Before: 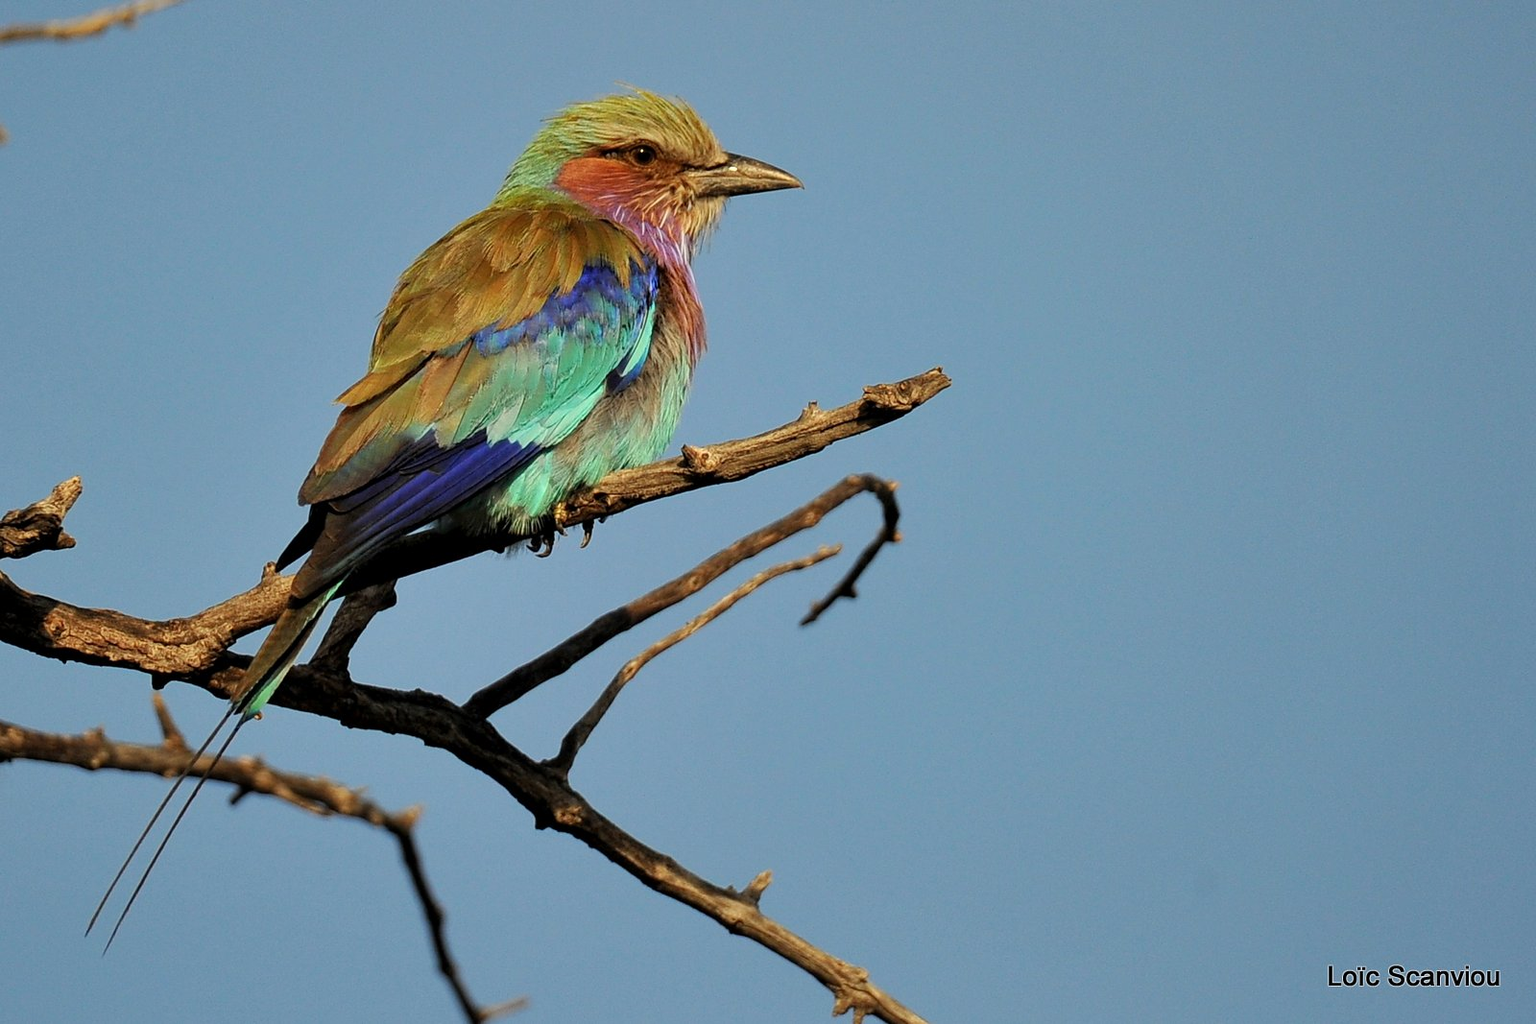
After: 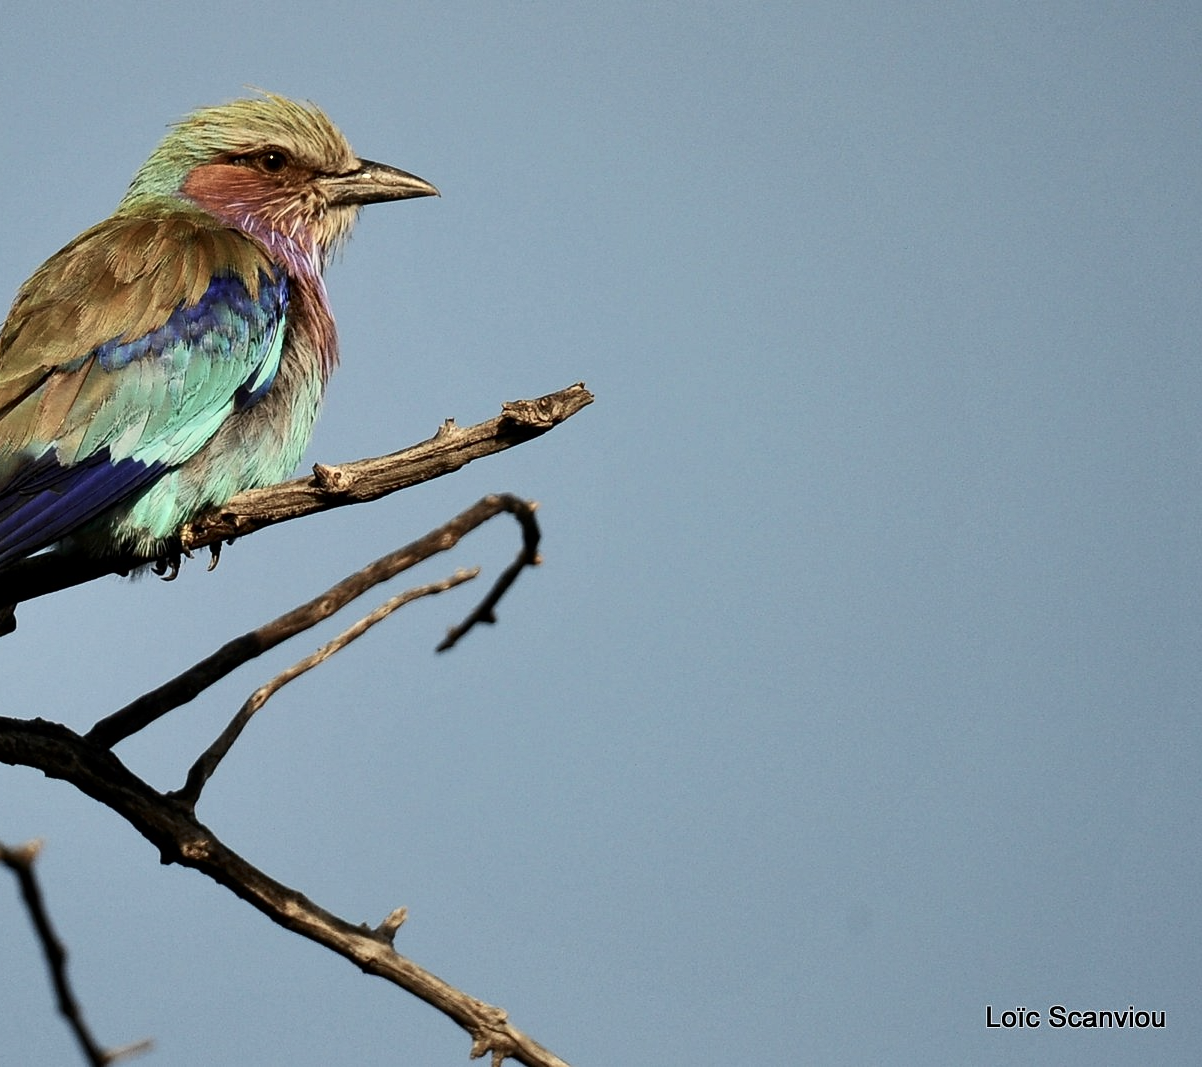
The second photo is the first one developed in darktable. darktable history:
contrast brightness saturation: contrast 0.248, saturation -0.322
crop and rotate: left 24.875%
